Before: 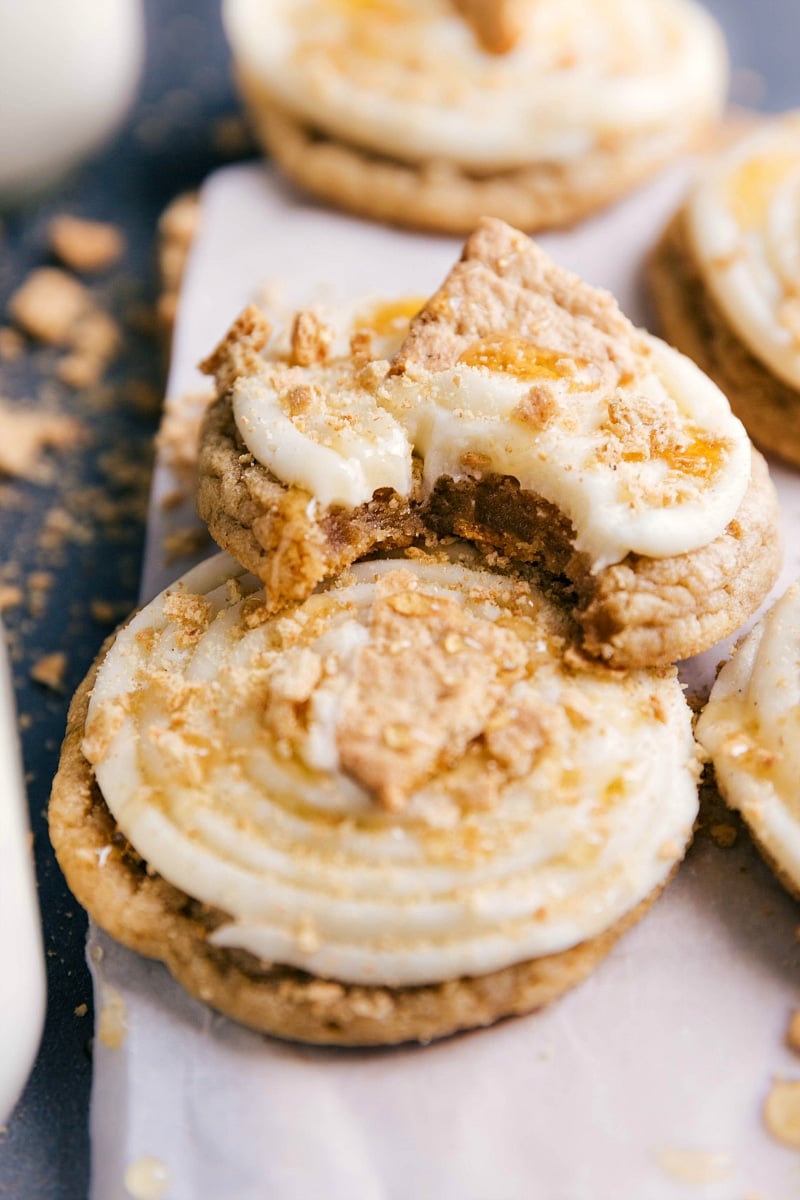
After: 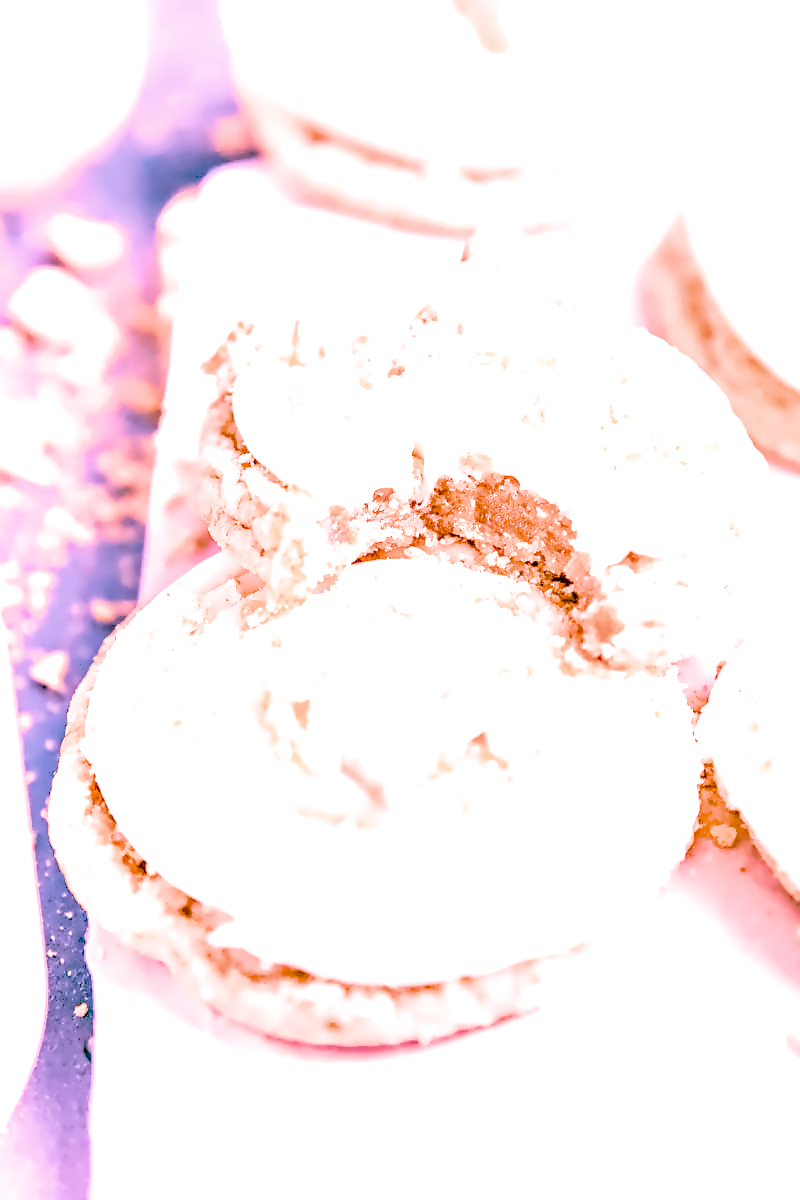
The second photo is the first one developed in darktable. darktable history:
white balance: red 2.229, blue 1.46
color calibration "scene-referred default": x 0.355, y 0.367, temperature 4700.38 K
lens correction: scale 1, crop 1, focal 50, aperture 6.3, distance 3.78, camera "Canon EOS RP", lens "Canon RF 50mm F1.8 STM"
exposure: black level correction 0, exposure 1.741 EV, compensate exposure bias true, compensate highlight preservation false
filmic rgb: black relative exposure -3.86 EV, white relative exposure 3.48 EV, hardness 2.63, contrast 1.103
color balance rgb: perceptual saturation grading › global saturation 25%, global vibrance 20%
denoise (profiled): preserve shadows 1.52, scattering 0.002, a [-1, 0, 0], compensate highlight preservation false
velvia: on, module defaults
local contrast: on, module defaults
diffuse or sharpen "local contrast": iterations 10, radius span 384, edge sensitivity 1, edge threshold 1, 1st order anisotropy -250%, 4th order anisotropy -250%, 1st order speed -50%, 4th order speed -50%, central radius 512
contrast equalizer "denoise & sharpen": octaves 7, y [[0.5, 0.542, 0.583, 0.625, 0.667, 0.708], [0.5 ×6], [0.5 ×6], [0, 0.033, 0.067, 0.1, 0.133, 0.167], [0, 0.05, 0.1, 0.15, 0.2, 0.25]]
highlight reconstruction: method clip highlights
